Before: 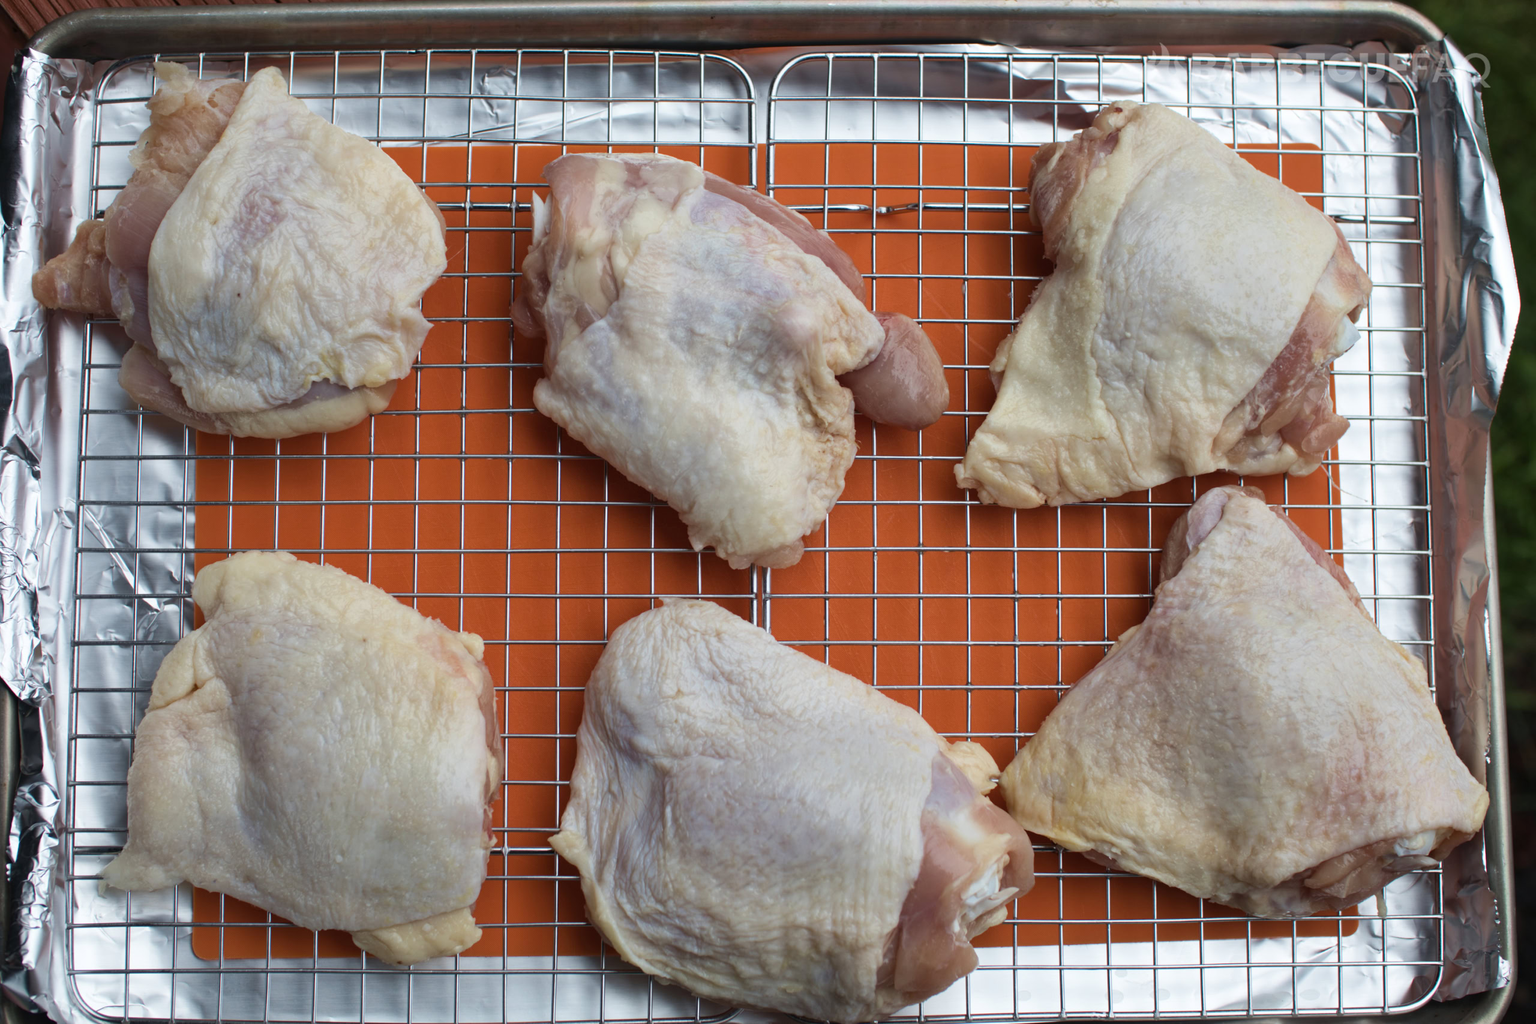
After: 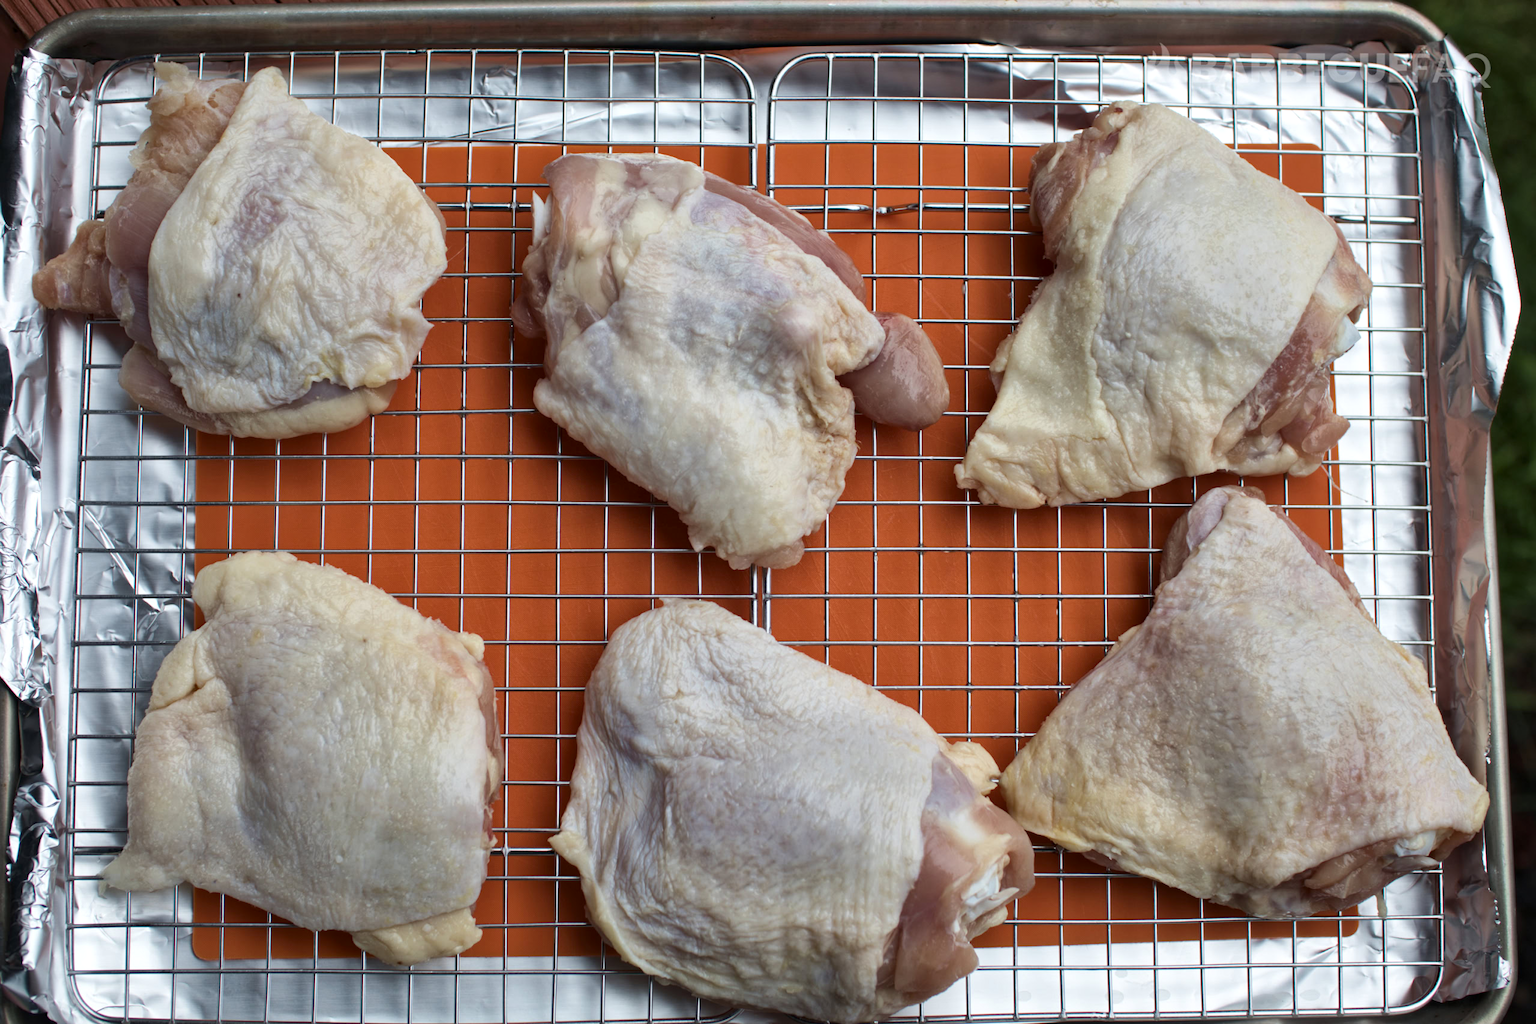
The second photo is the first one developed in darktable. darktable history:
local contrast: mode bilateral grid, contrast 20, coarseness 51, detail 138%, midtone range 0.2
